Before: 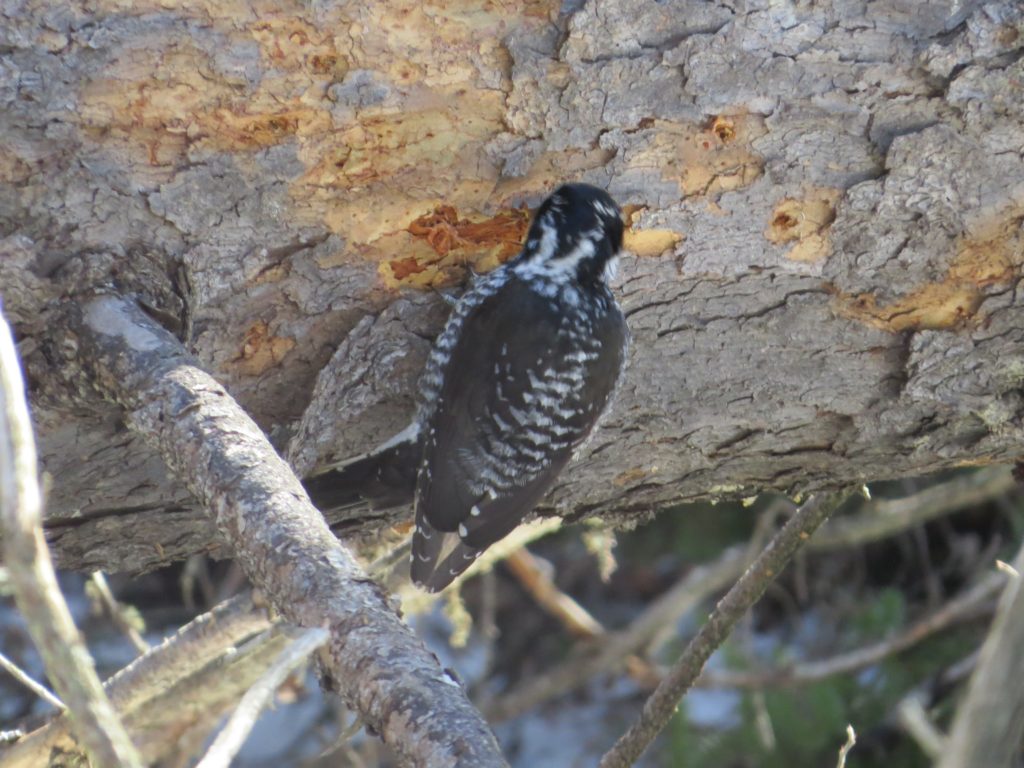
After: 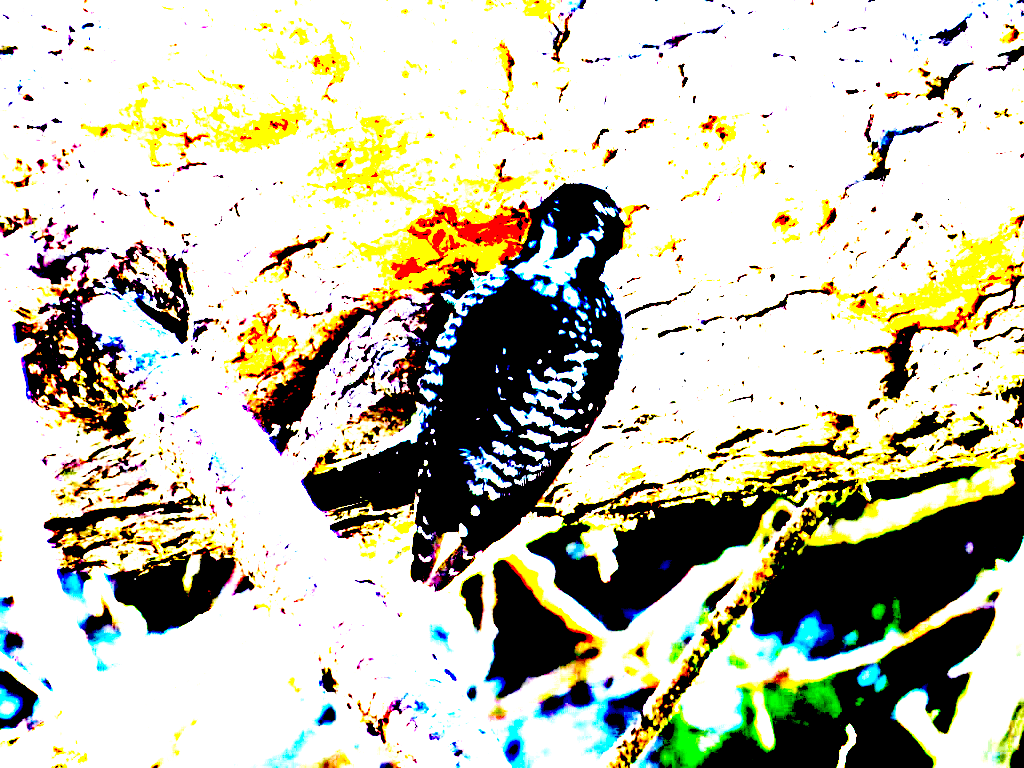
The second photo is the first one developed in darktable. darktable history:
color balance rgb: perceptual saturation grading › global saturation 30.372%
exposure: black level correction 0.099, exposure 3.077 EV, compensate highlight preservation false
